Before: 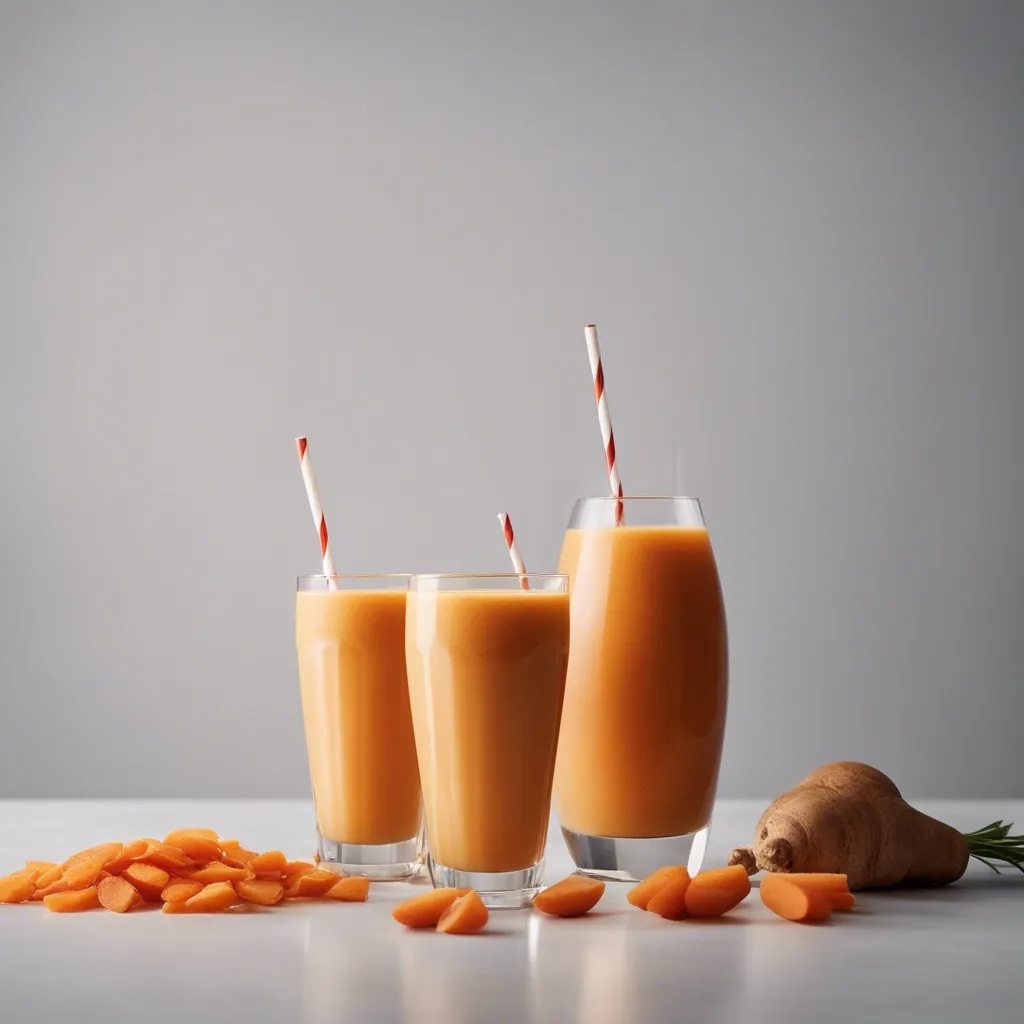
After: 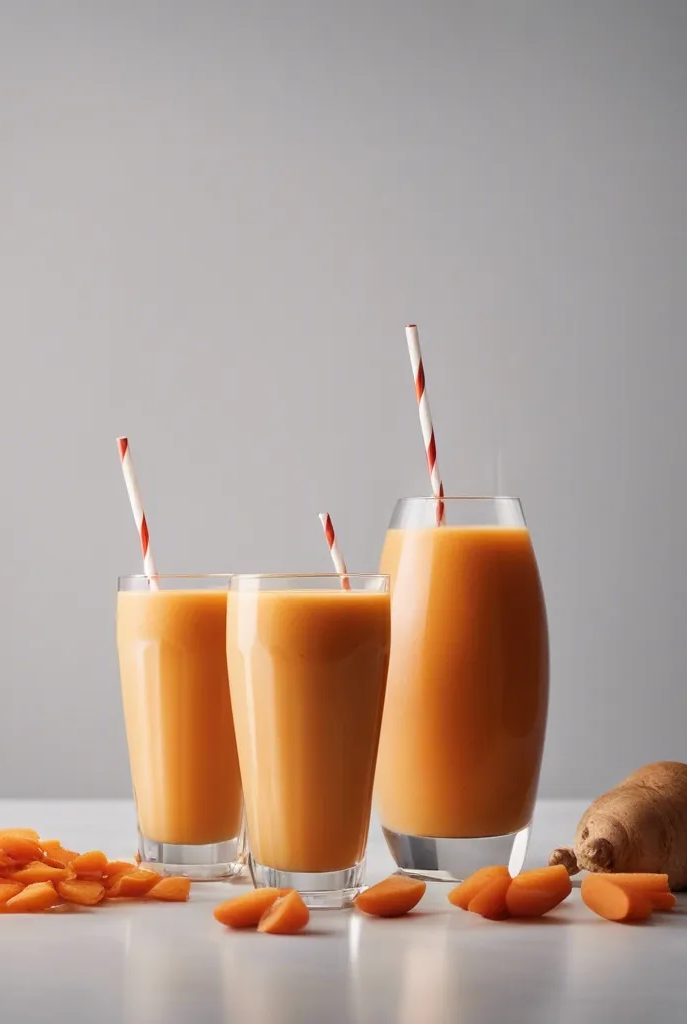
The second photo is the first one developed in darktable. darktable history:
crop and rotate: left 17.567%, right 15.261%
